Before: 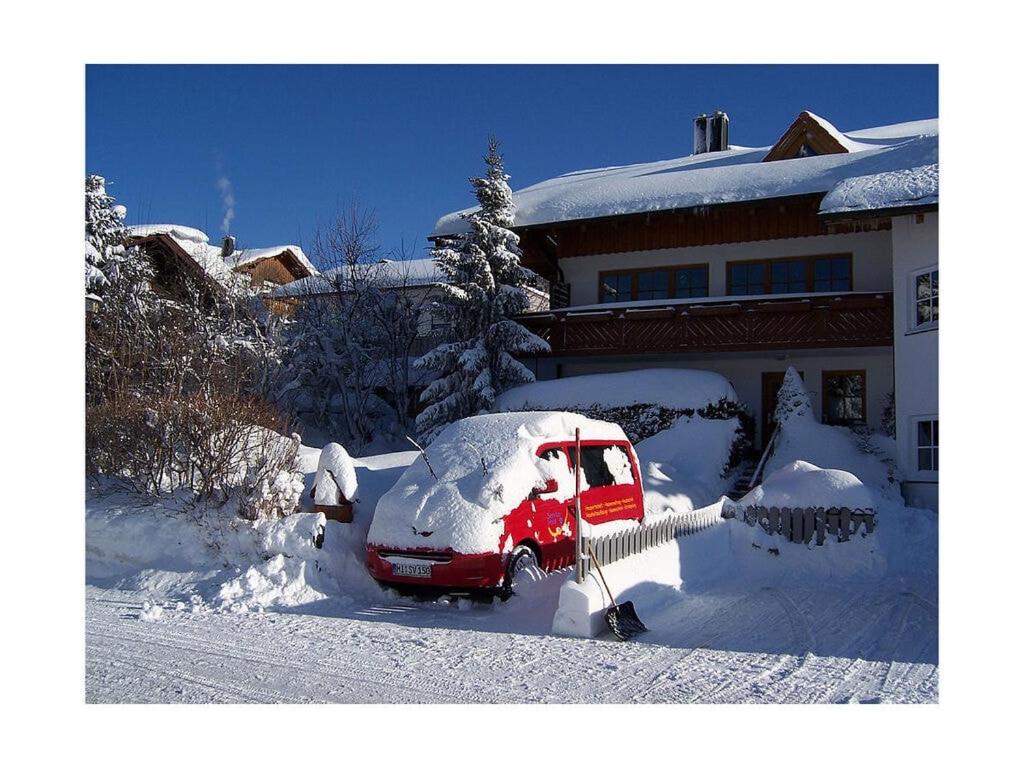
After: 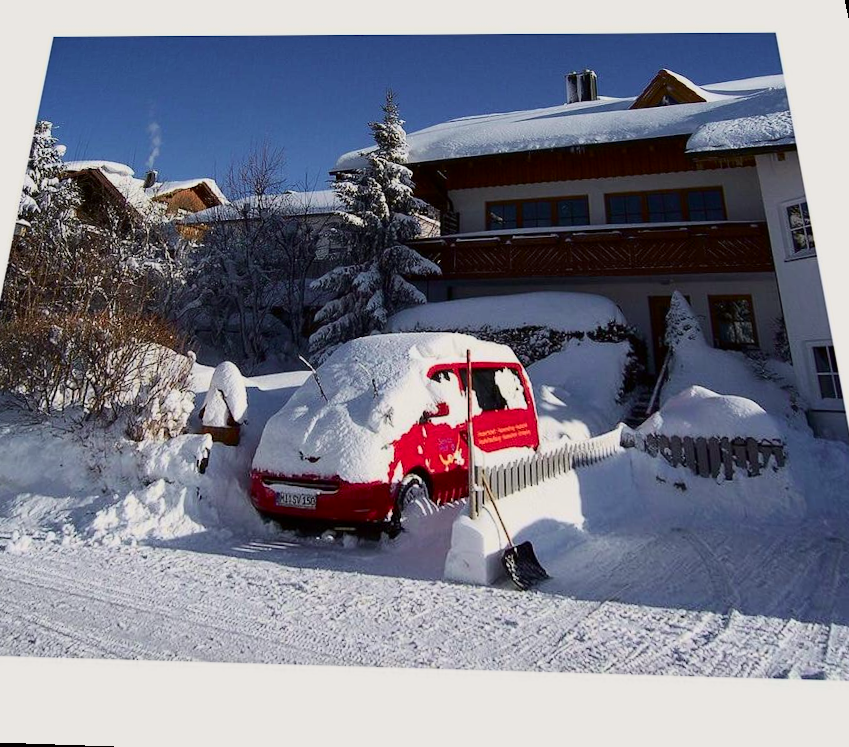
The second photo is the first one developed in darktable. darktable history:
contrast equalizer: y [[0.5 ×6], [0.5 ×6], [0.5, 0.5, 0.501, 0.545, 0.707, 0.863], [0 ×6], [0 ×6]]
rotate and perspective: rotation 0.72°, lens shift (vertical) -0.352, lens shift (horizontal) -0.051, crop left 0.152, crop right 0.859, crop top 0.019, crop bottom 0.964
tone curve: curves: ch0 [(0, 0) (0.091, 0.066) (0.184, 0.16) (0.491, 0.519) (0.748, 0.765) (1, 0.919)]; ch1 [(0, 0) (0.179, 0.173) (0.322, 0.32) (0.424, 0.424) (0.502, 0.504) (0.56, 0.578) (0.631, 0.675) (0.777, 0.806) (1, 1)]; ch2 [(0, 0) (0.434, 0.447) (0.483, 0.487) (0.547, 0.573) (0.676, 0.673) (1, 1)], color space Lab, independent channels, preserve colors none
